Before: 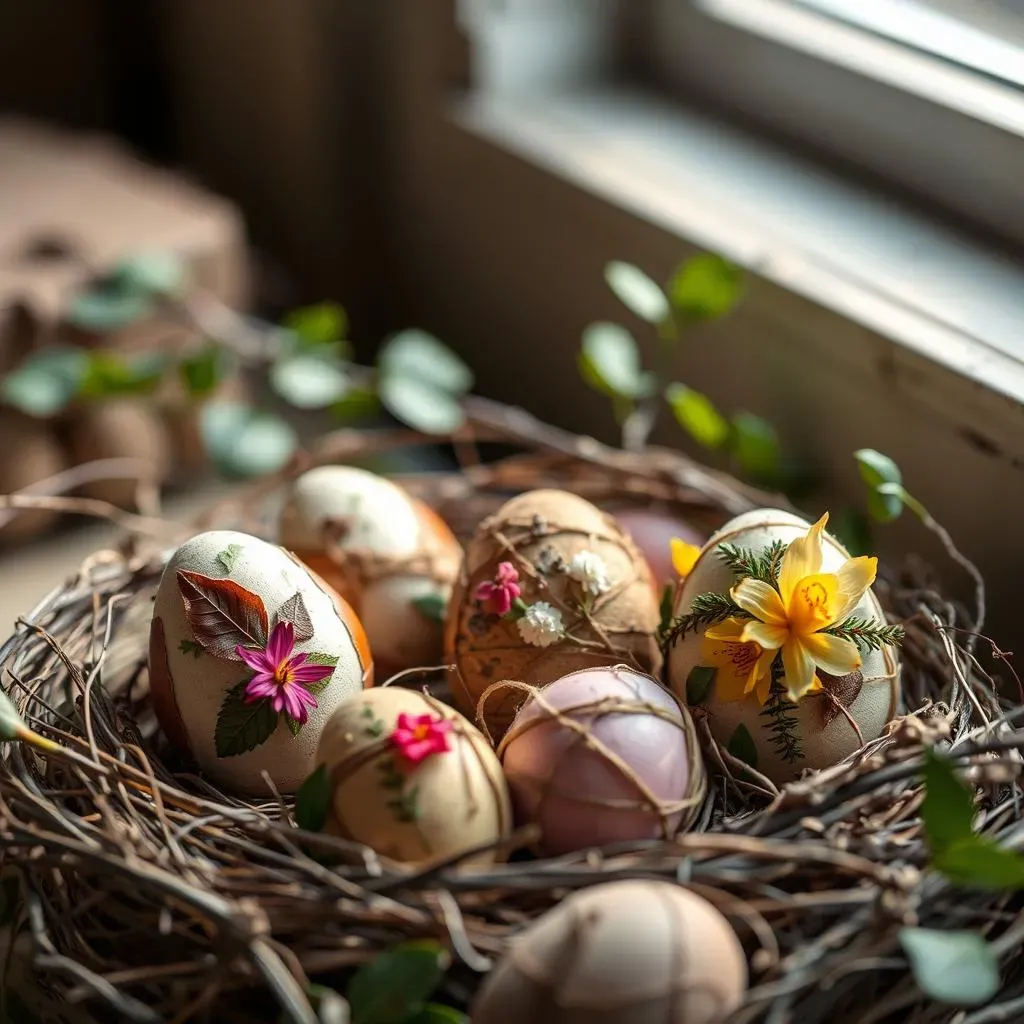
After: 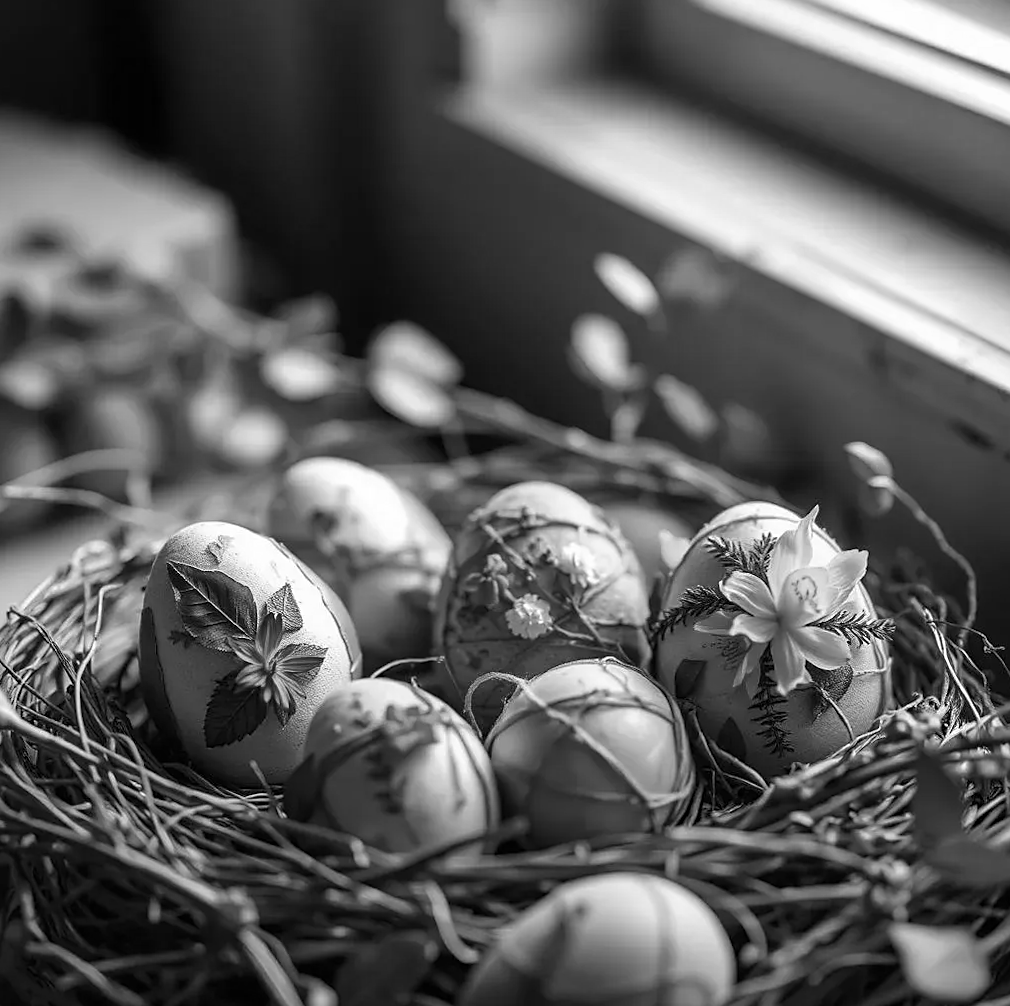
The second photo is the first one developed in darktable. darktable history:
sharpen: radius 1.864, amount 0.398, threshold 1.271
rotate and perspective: rotation 0.192°, lens shift (horizontal) -0.015, crop left 0.005, crop right 0.996, crop top 0.006, crop bottom 0.99
monochrome: on, module defaults
crop: left 0.434%, top 0.485%, right 0.244%, bottom 0.386%
